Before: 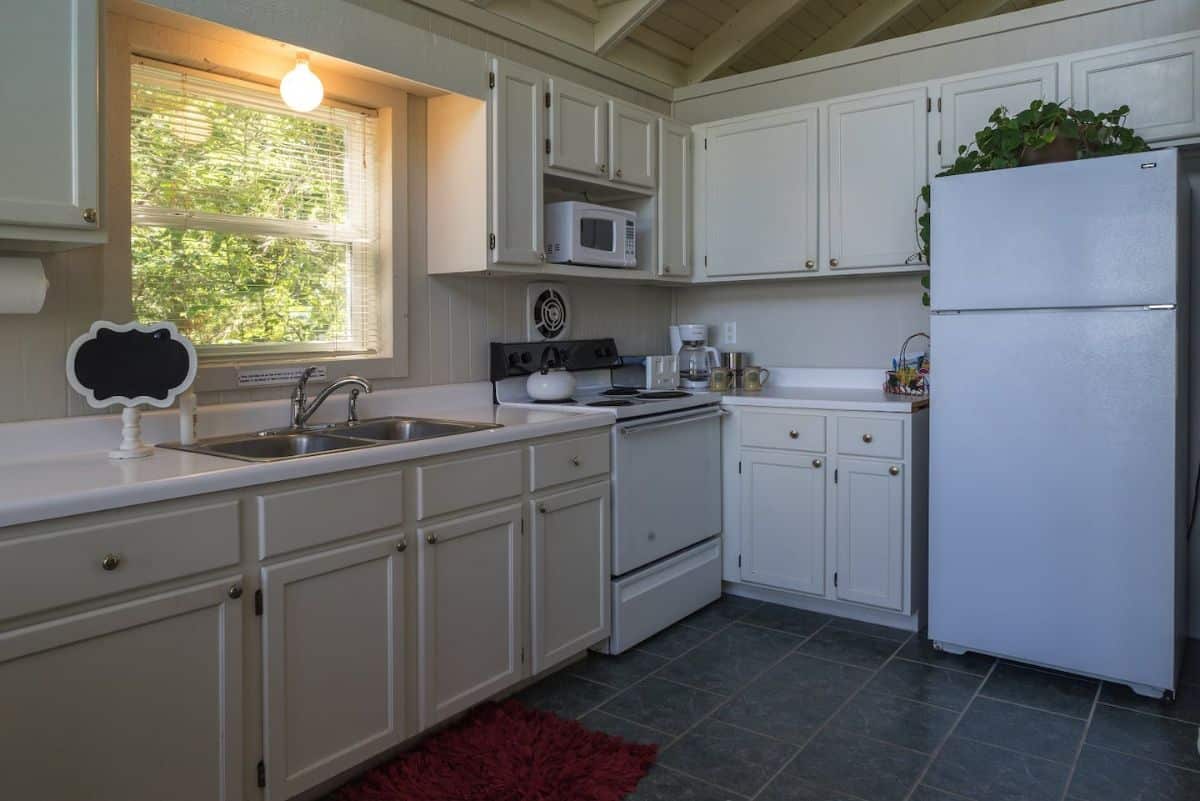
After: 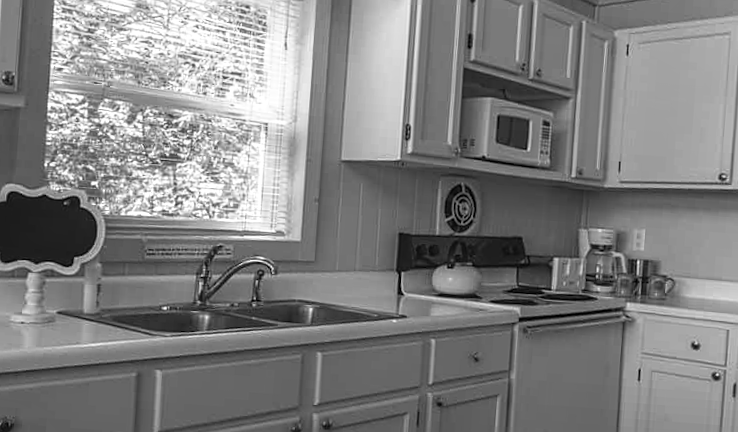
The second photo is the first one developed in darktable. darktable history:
shadows and highlights: shadows -62.32, white point adjustment -5.22, highlights 61.59
crop and rotate: angle -4.99°, left 2.122%, top 6.945%, right 27.566%, bottom 30.519%
color zones: curves: ch1 [(0, 0.469) (0.072, 0.457) (0.243, 0.494) (0.429, 0.5) (0.571, 0.5) (0.714, 0.5) (0.857, 0.5) (1, 0.469)]; ch2 [(0, 0.499) (0.143, 0.467) (0.242, 0.436) (0.429, 0.493) (0.571, 0.5) (0.714, 0.5) (0.857, 0.5) (1, 0.499)]
local contrast: on, module defaults
sharpen: on, module defaults
monochrome: on, module defaults
exposure: black level correction -0.015, compensate highlight preservation false
rotate and perspective: rotation -1°, crop left 0.011, crop right 0.989, crop top 0.025, crop bottom 0.975
